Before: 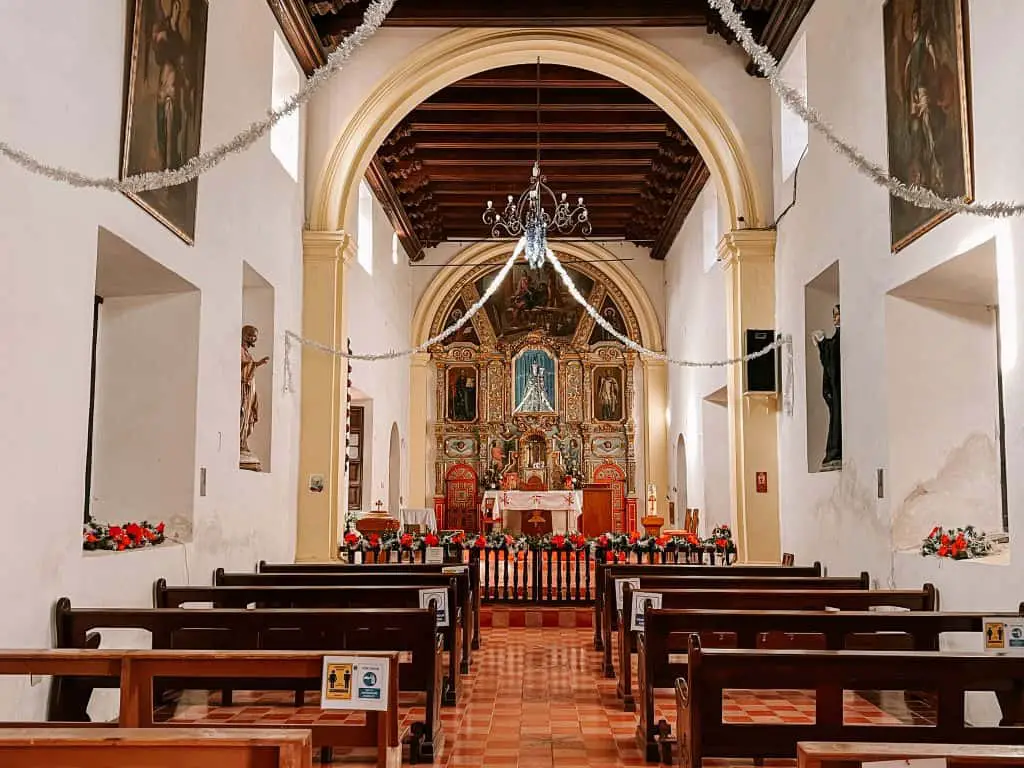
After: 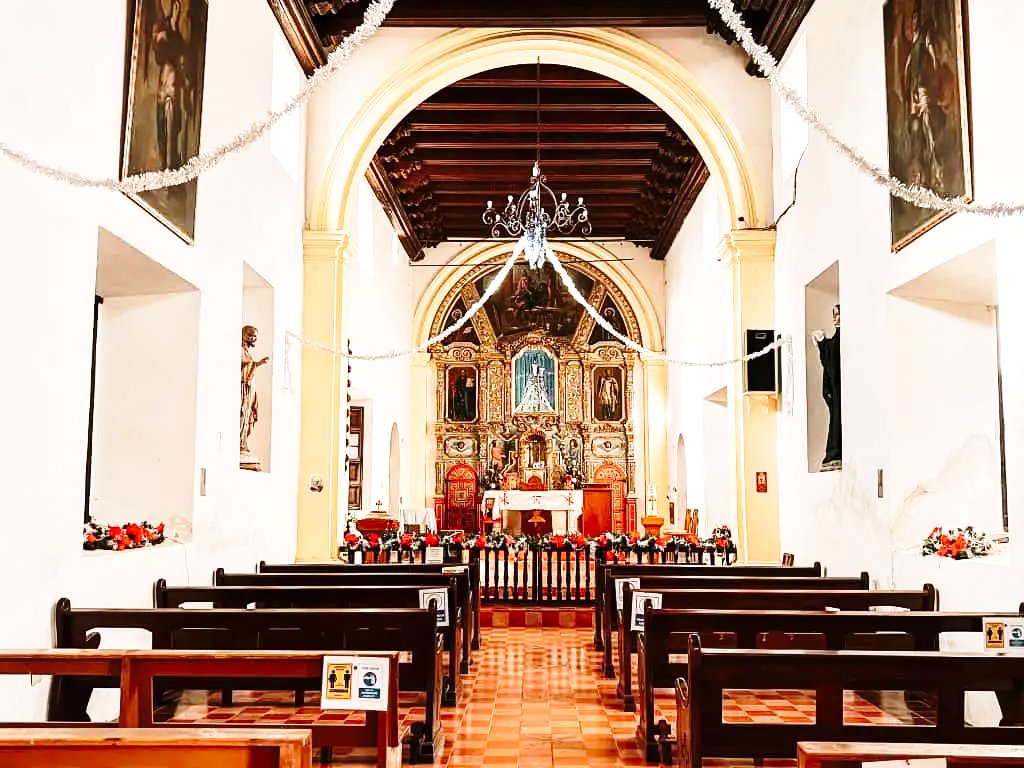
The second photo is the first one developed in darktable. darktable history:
tone equalizer: -8 EV 0.001 EV, -7 EV -0.002 EV, -6 EV 0.002 EV, -5 EV -0.03 EV, -4 EV -0.116 EV, -3 EV -0.169 EV, -2 EV 0.24 EV, -1 EV 0.702 EV, +0 EV 0.493 EV
base curve: curves: ch0 [(0, 0) (0.028, 0.03) (0.121, 0.232) (0.46, 0.748) (0.859, 0.968) (1, 1)], preserve colors none
